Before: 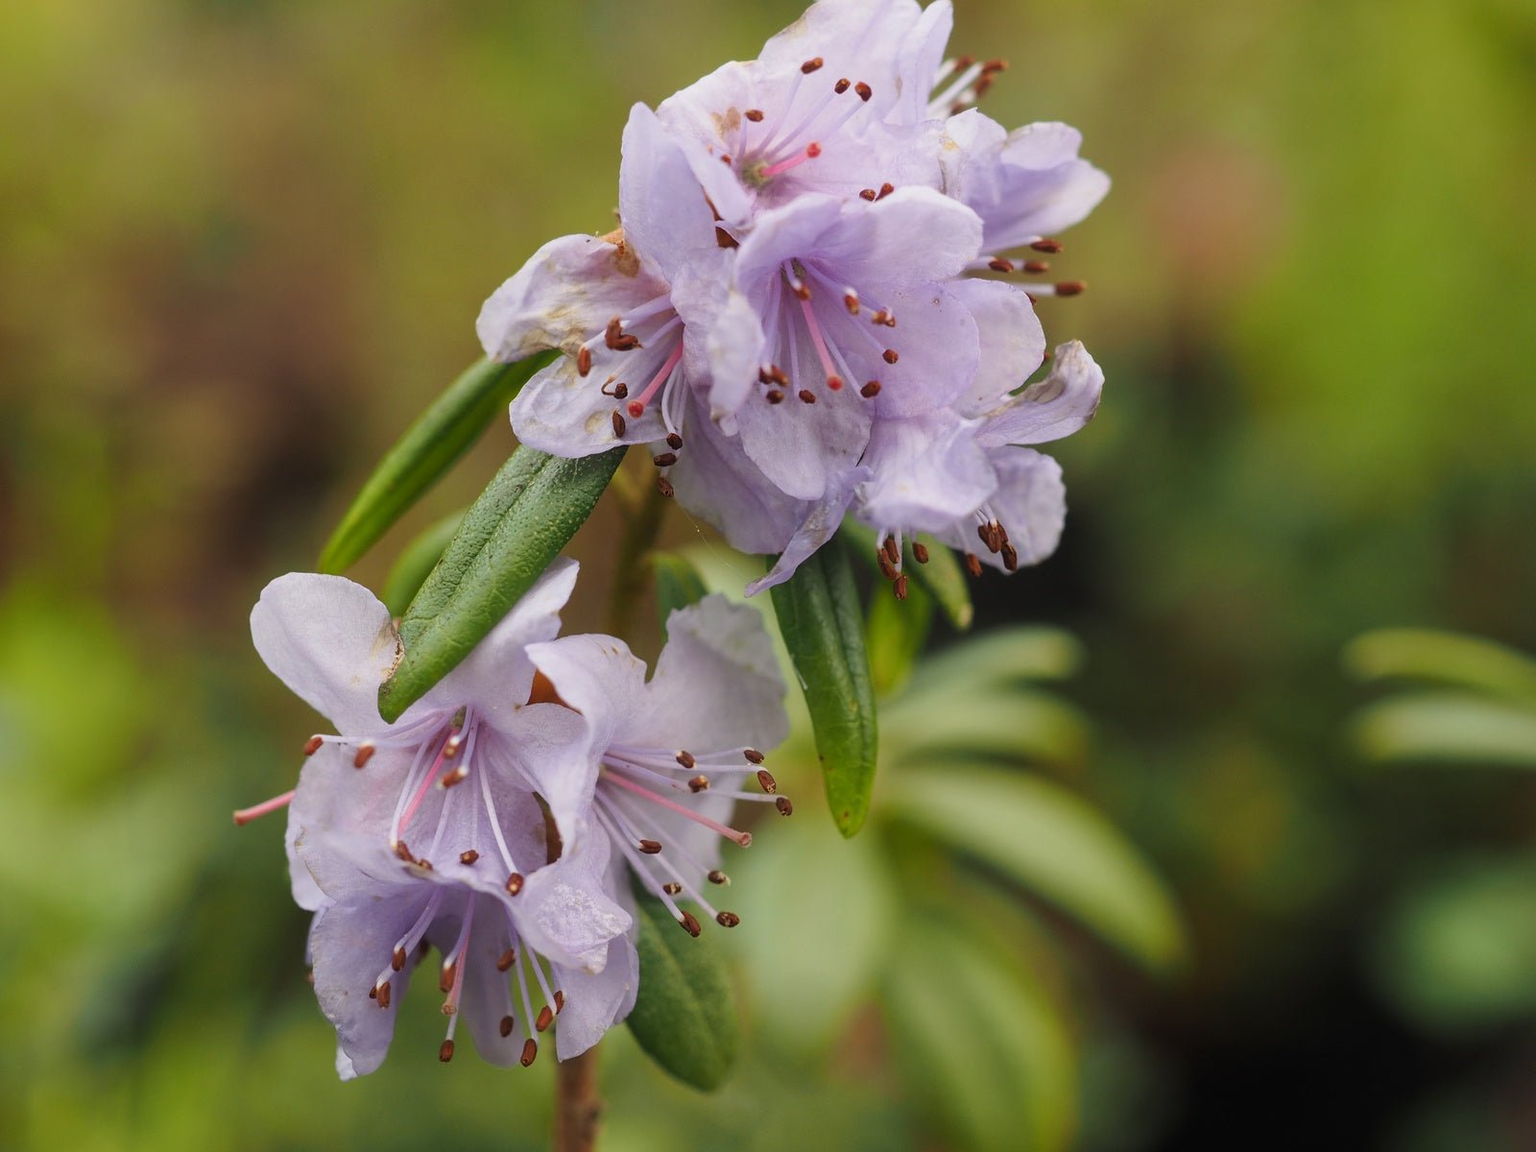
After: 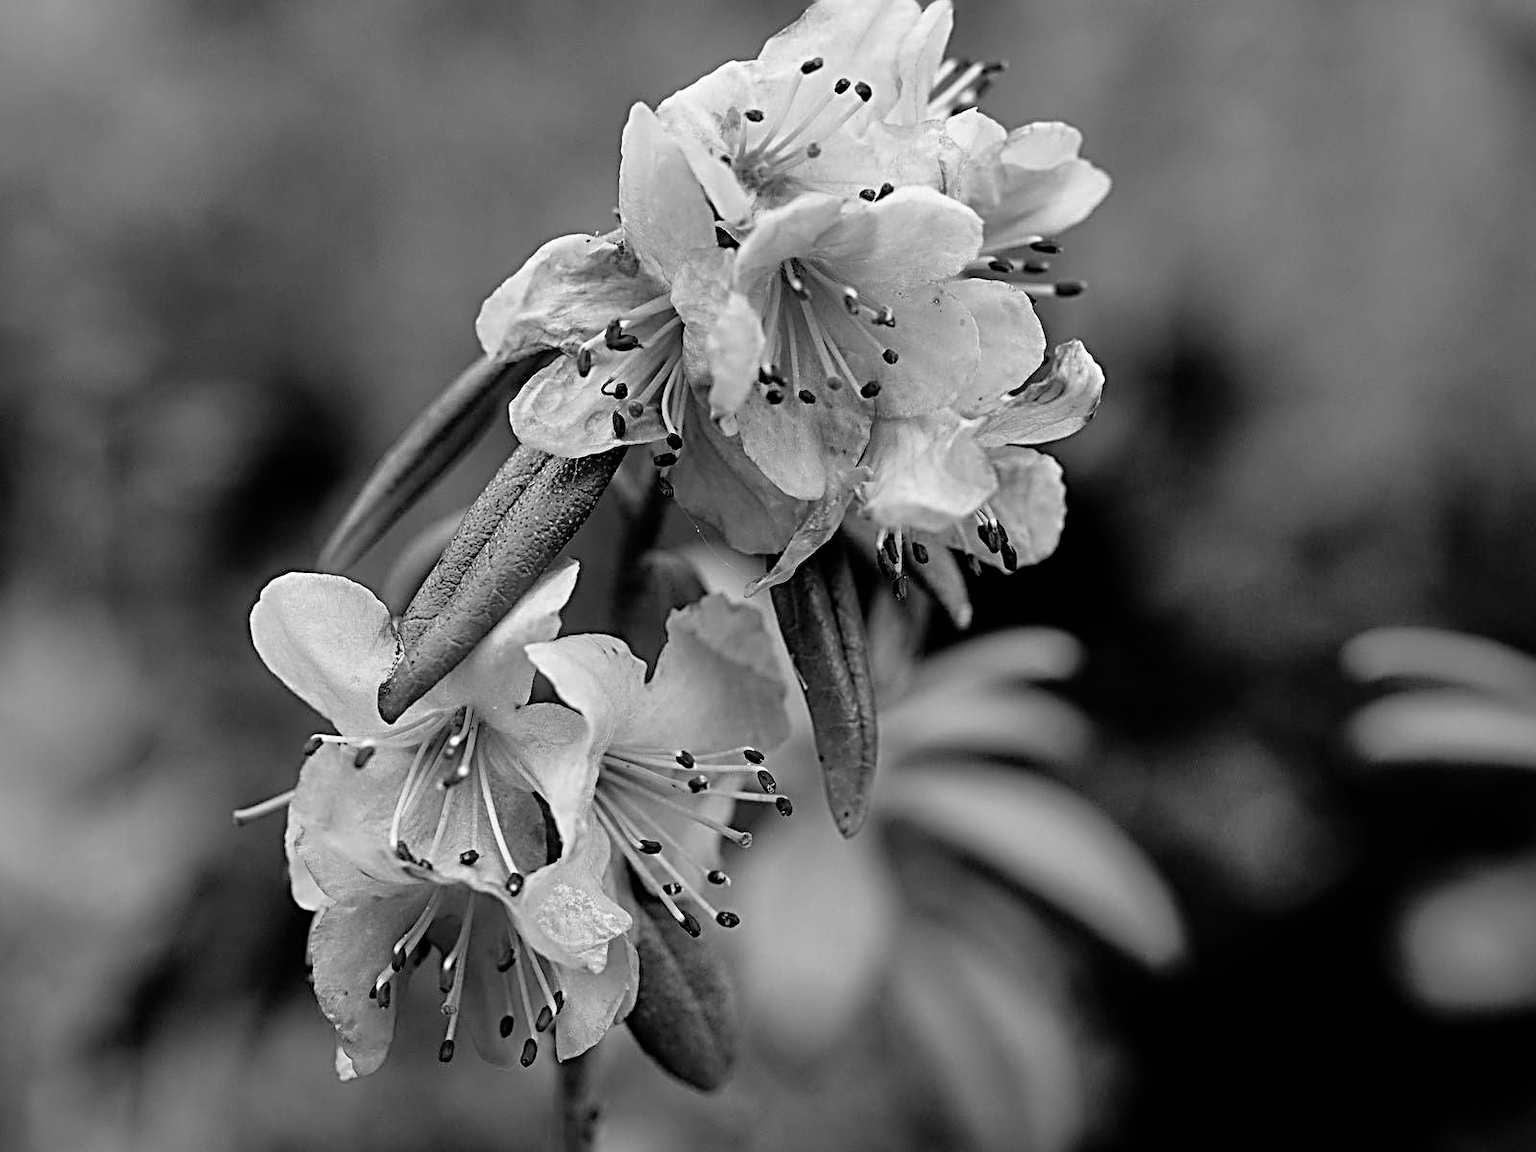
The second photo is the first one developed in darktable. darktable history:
color calibration: illuminant as shot in camera, x 0.358, y 0.373, temperature 4628.91 K
filmic rgb: black relative exposure -3.63 EV, white relative exposure 2.16 EV, hardness 3.62
shadows and highlights: on, module defaults
exposure: black level correction -0.014, exposure -0.193 EV, compensate highlight preservation false
monochrome: a 16.01, b -2.65, highlights 0.52
sharpen: radius 3.69, amount 0.928
color balance rgb: shadows lift › chroma 3%, shadows lift › hue 280.8°, power › hue 330°, highlights gain › chroma 3%, highlights gain › hue 75.6°, global offset › luminance -1%, perceptual saturation grading › global saturation 20%, perceptual saturation grading › highlights -25%, perceptual saturation grading › shadows 50%, global vibrance 20%
